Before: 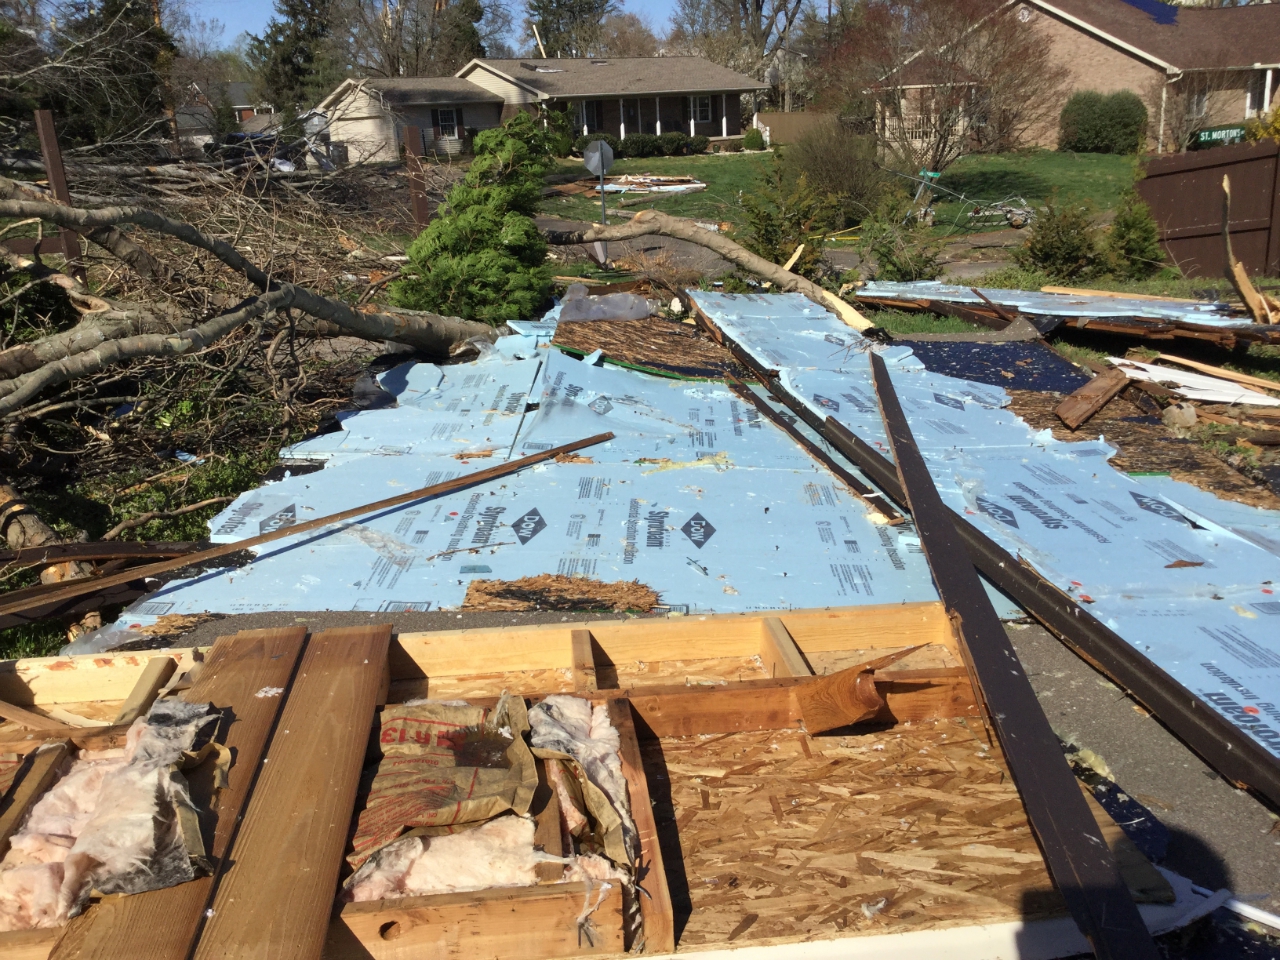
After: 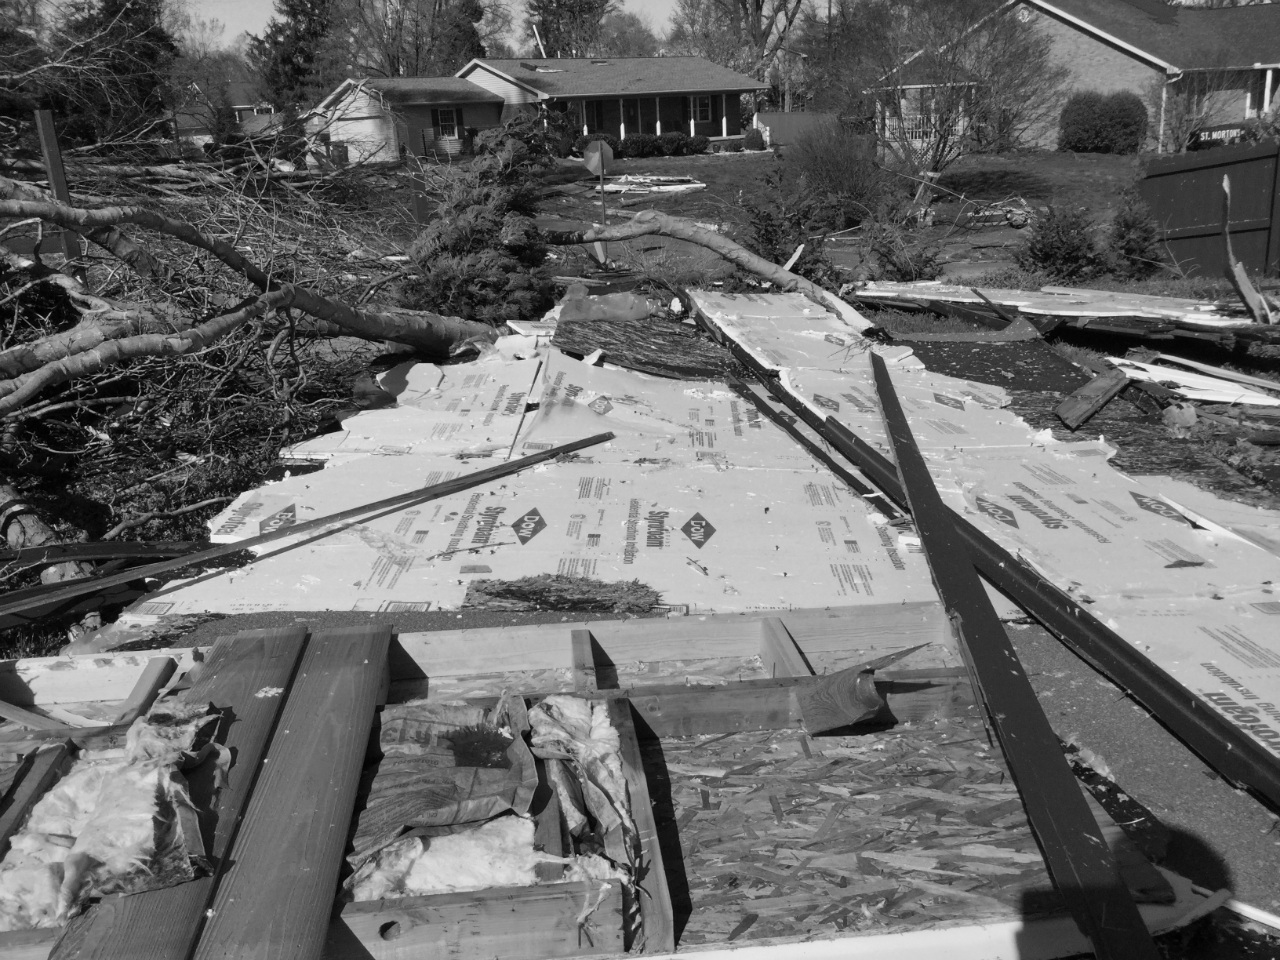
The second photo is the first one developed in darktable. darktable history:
shadows and highlights: shadows 32, highlights -32, soften with gaussian
color calibration: output gray [0.253, 0.26, 0.487, 0], gray › normalize channels true, illuminant same as pipeline (D50), adaptation XYZ, x 0.346, y 0.359, gamut compression 0
